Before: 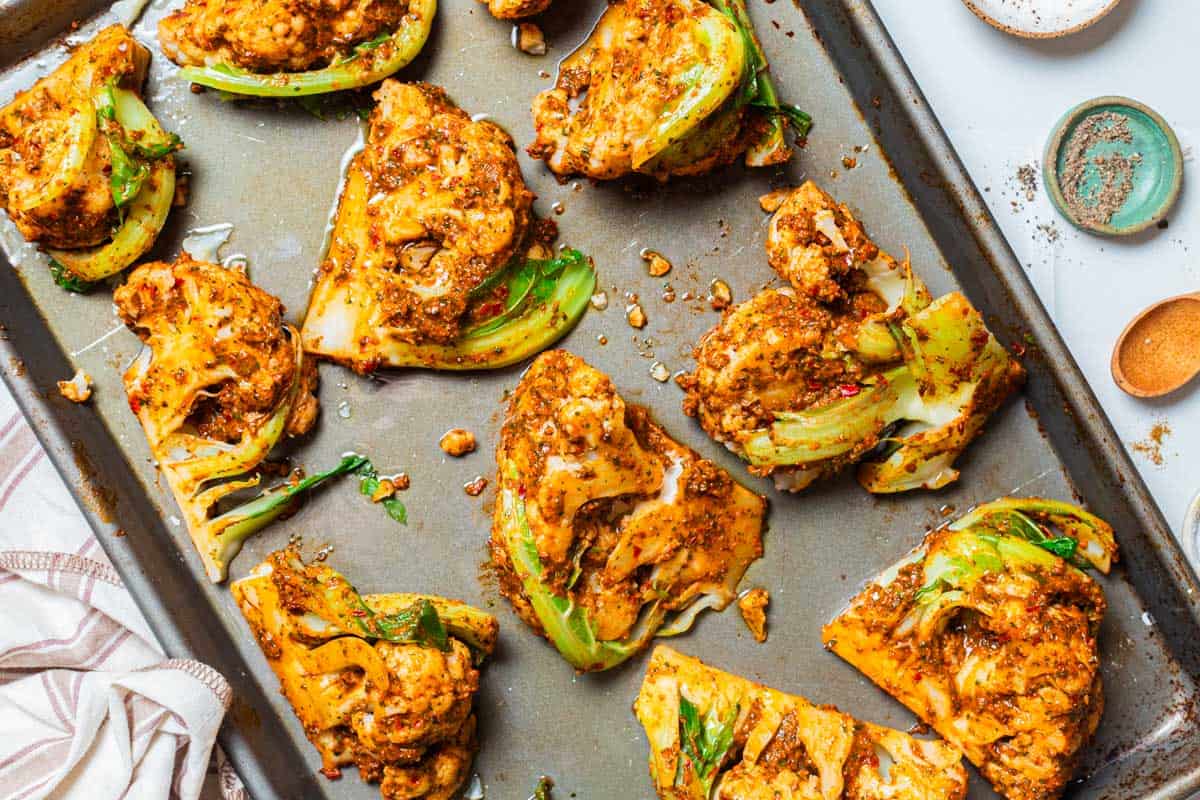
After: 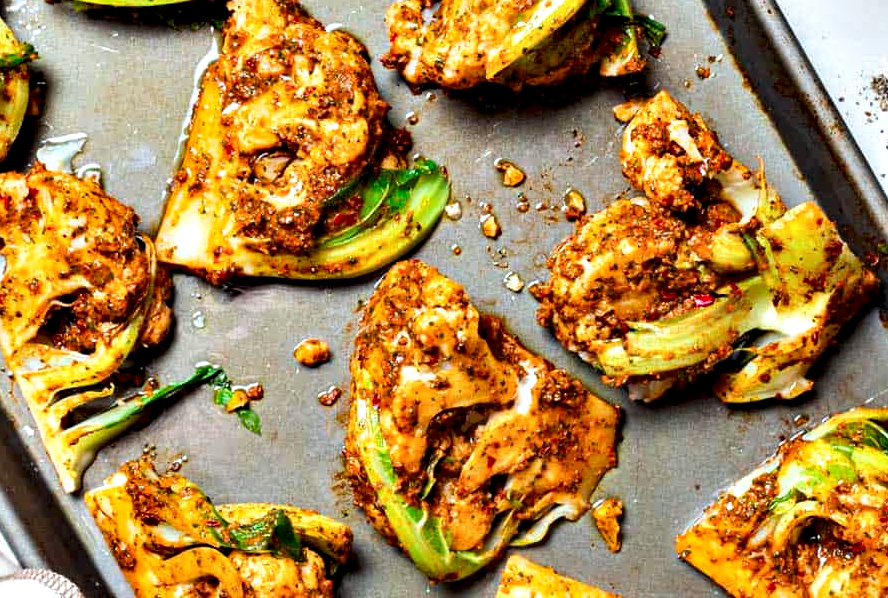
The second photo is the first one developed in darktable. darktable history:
crop and rotate: left 12.238%, top 11.372%, right 13.731%, bottom 13.84%
contrast equalizer: octaves 7, y [[0.6 ×6], [0.55 ×6], [0 ×6], [0 ×6], [0 ×6]]
